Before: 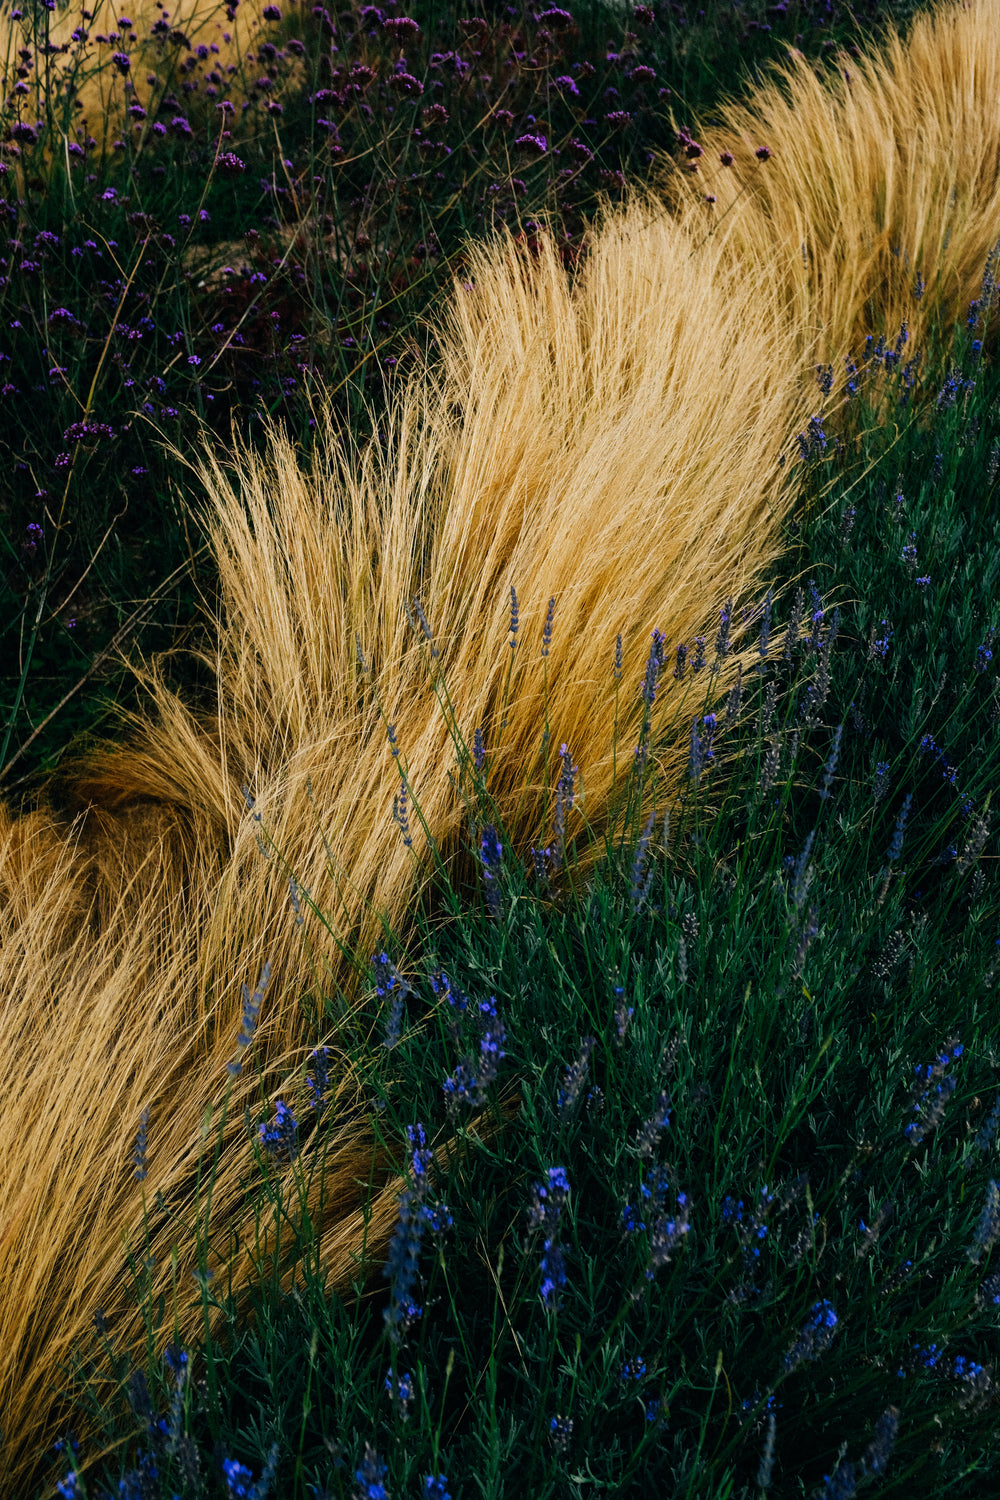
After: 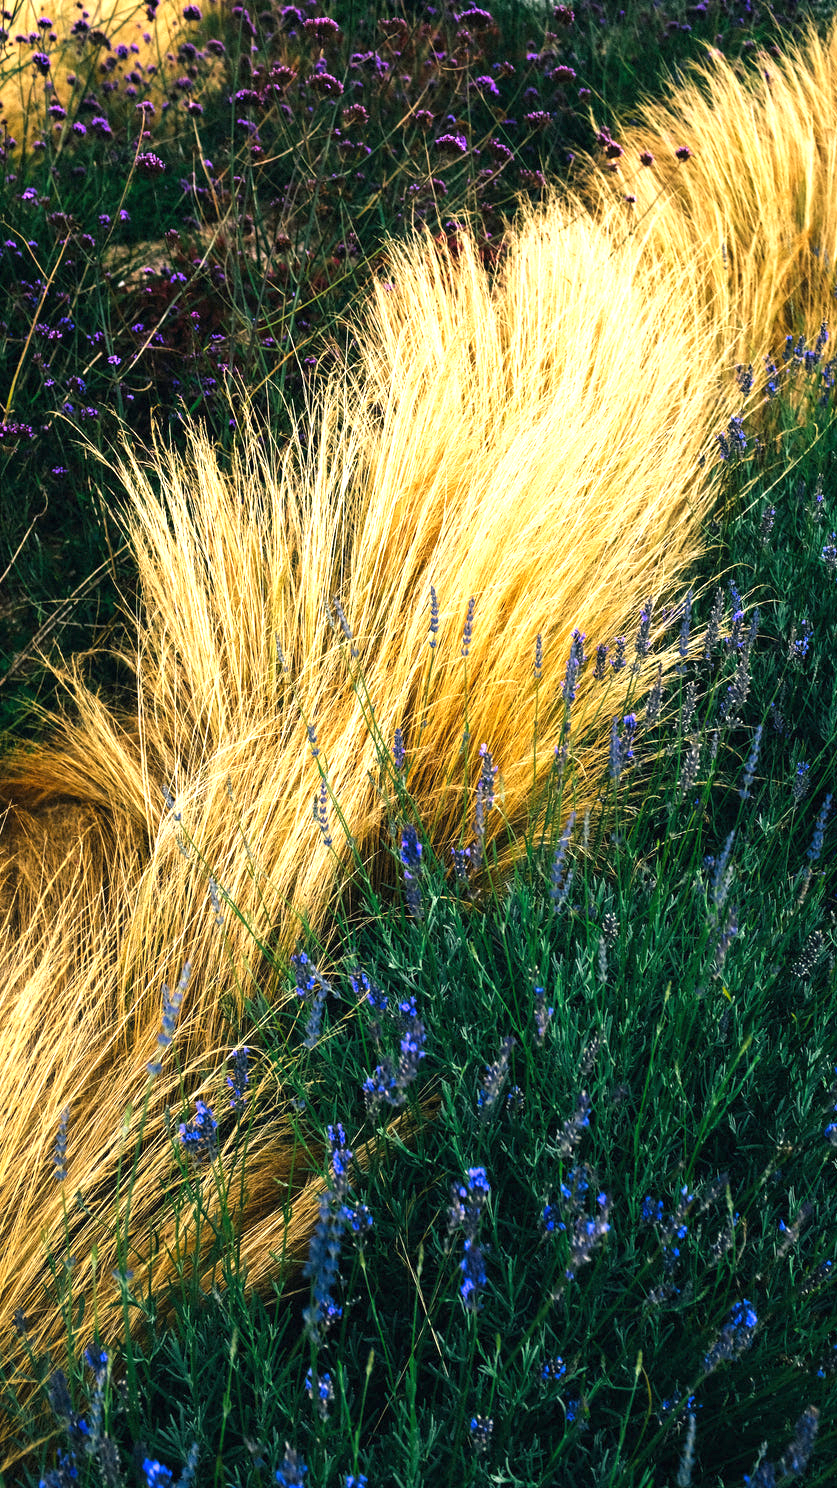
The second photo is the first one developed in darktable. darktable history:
exposure: black level correction 0, exposure 1.391 EV, compensate exposure bias true, compensate highlight preservation false
crop: left 8.003%, right 7.507%
